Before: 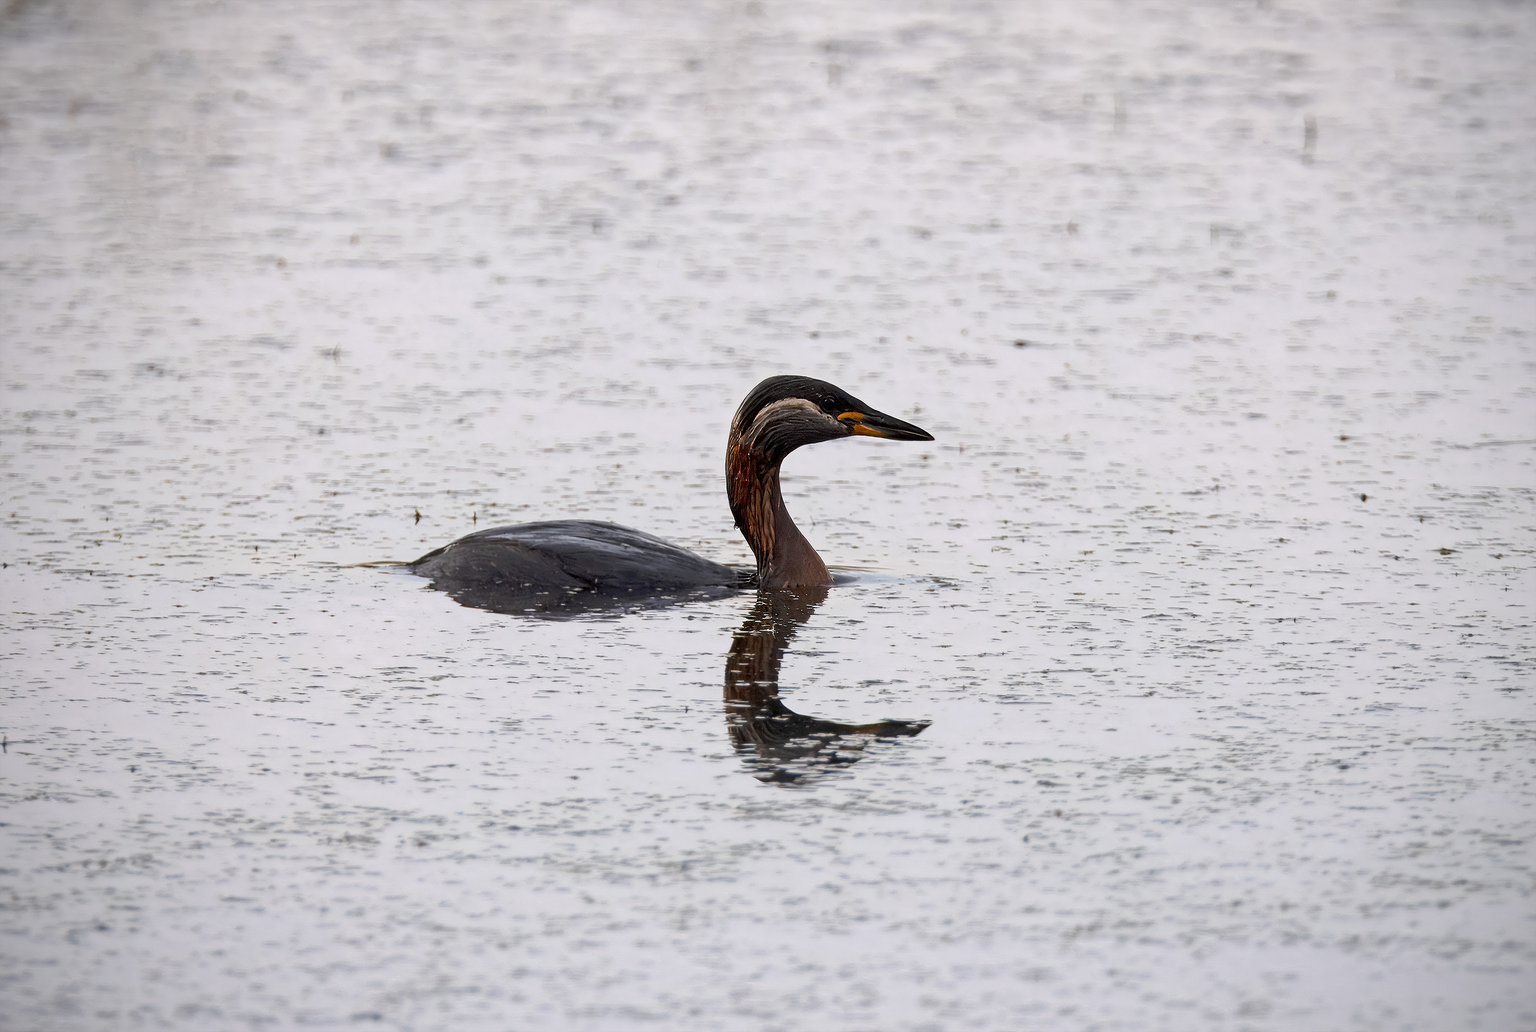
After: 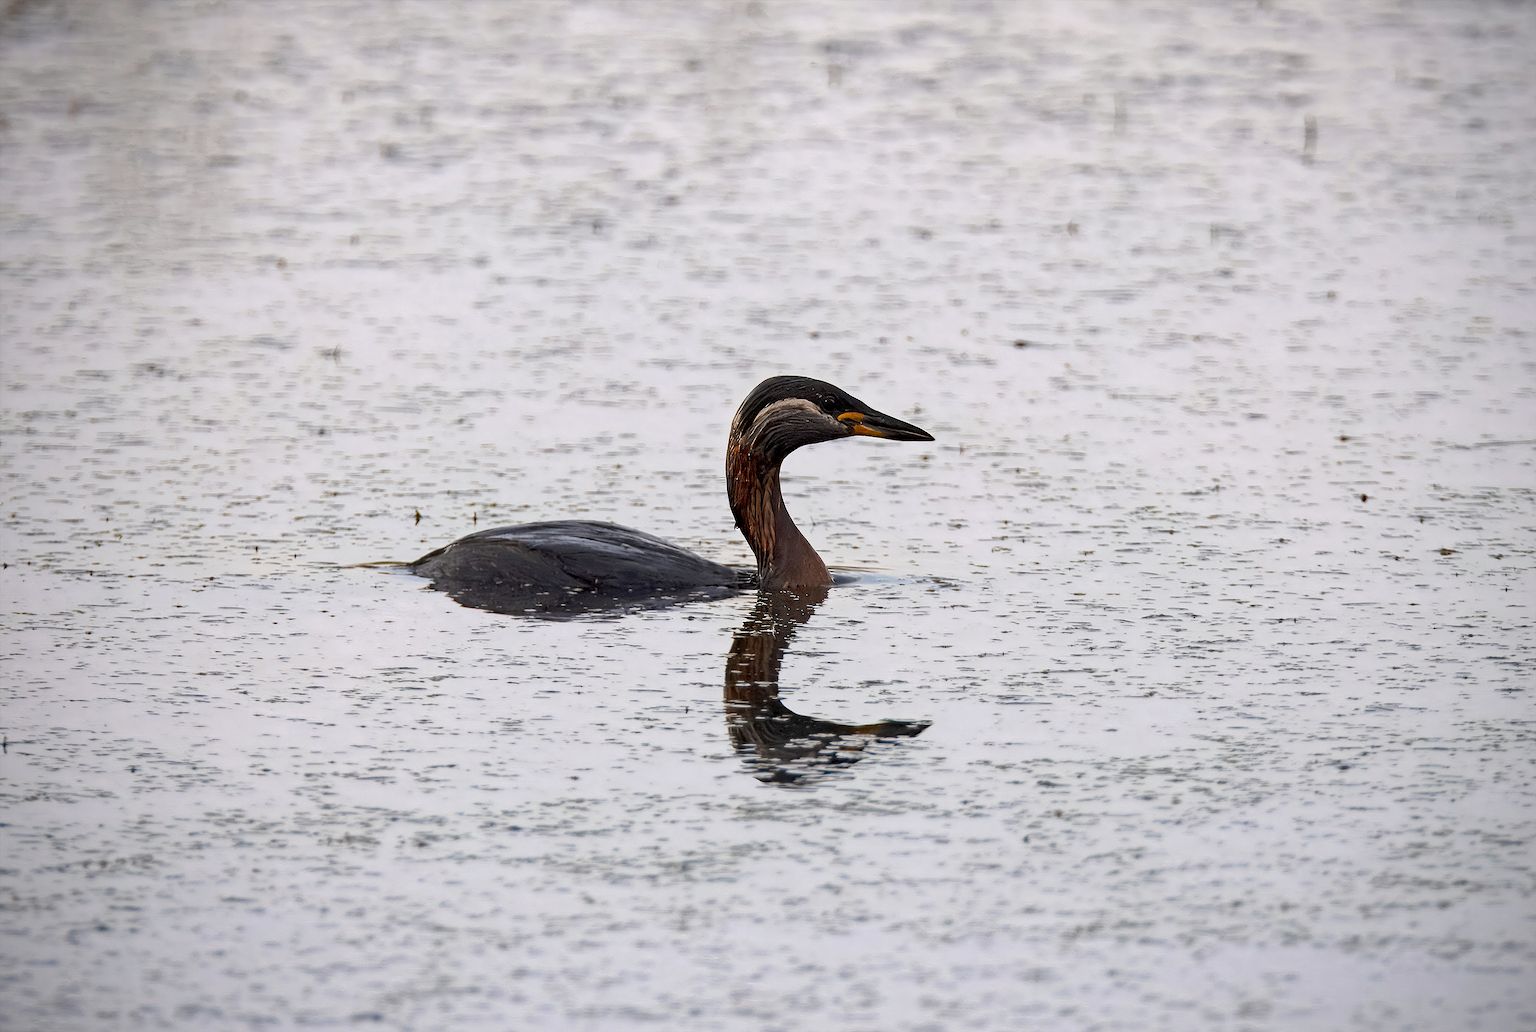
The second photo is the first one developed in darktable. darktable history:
tone equalizer: edges refinement/feathering 500, mask exposure compensation -1.57 EV, preserve details no
haze removal: strength 0.282, distance 0.25, compatibility mode true, adaptive false
